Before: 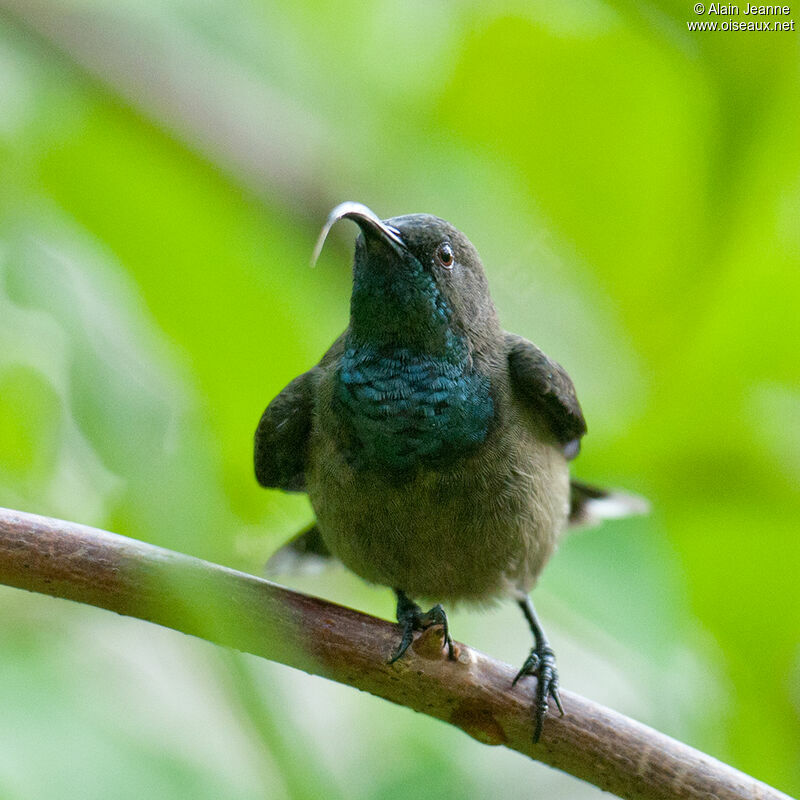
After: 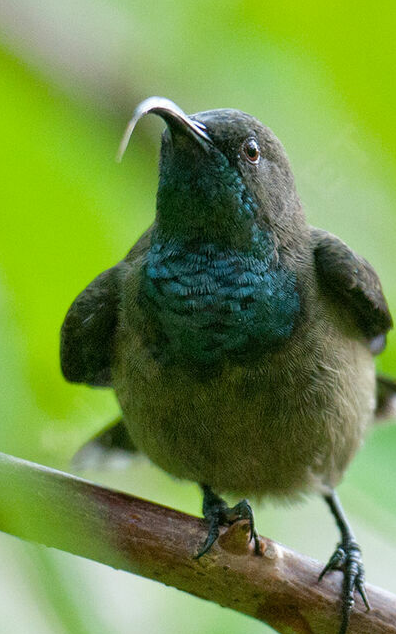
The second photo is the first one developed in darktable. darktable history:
crop and rotate: angle 0.016°, left 24.336%, top 13.147%, right 26.121%, bottom 7.472%
